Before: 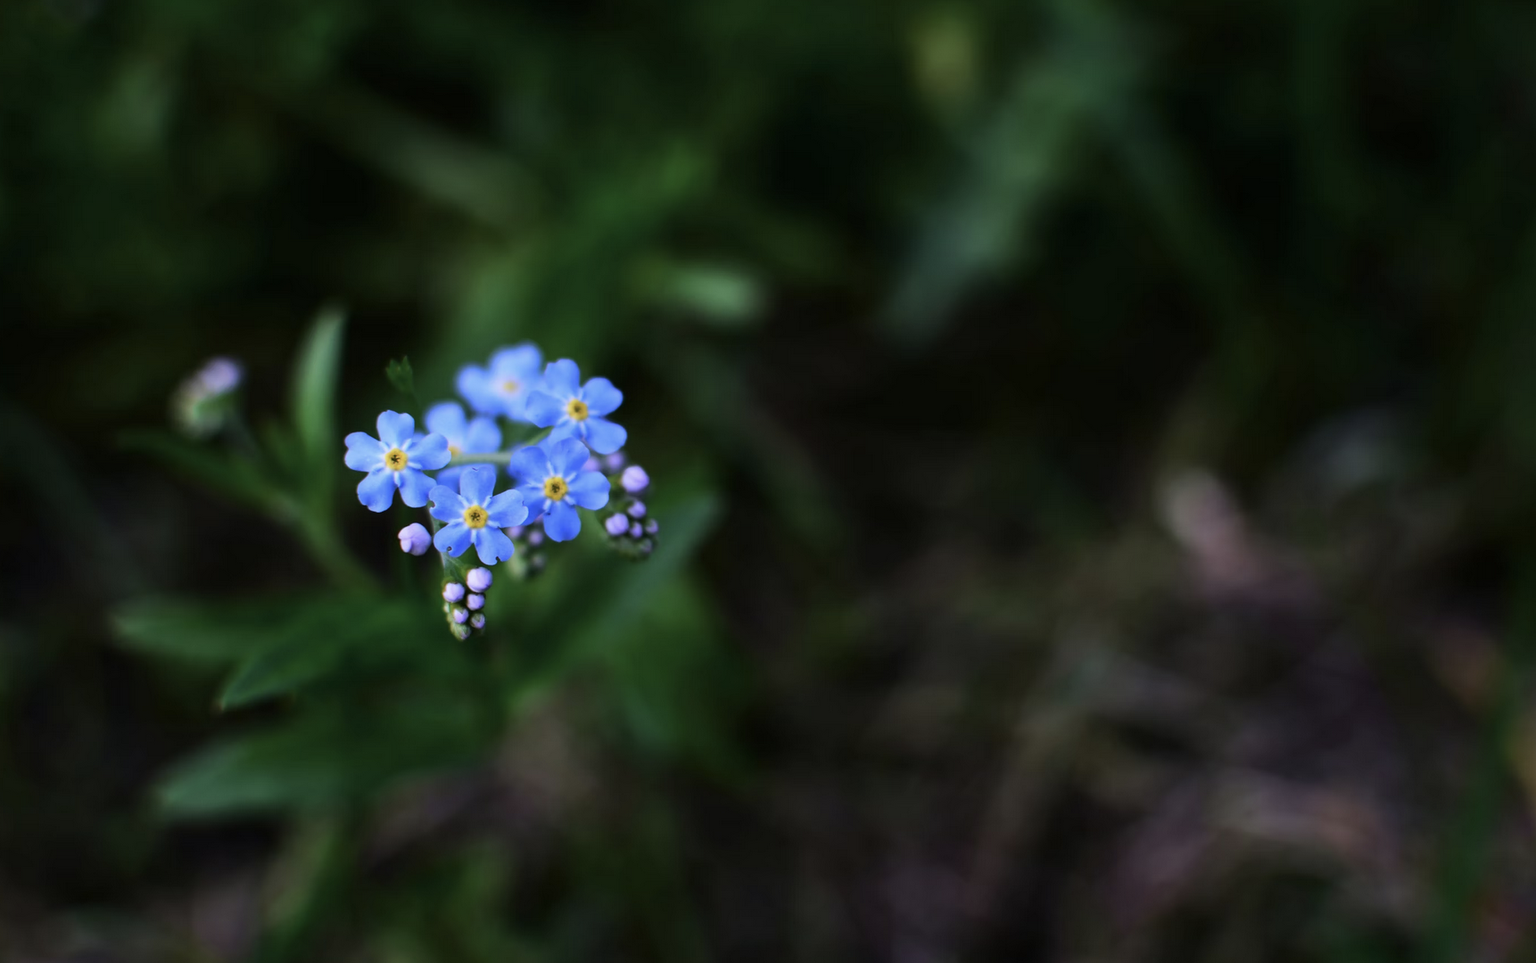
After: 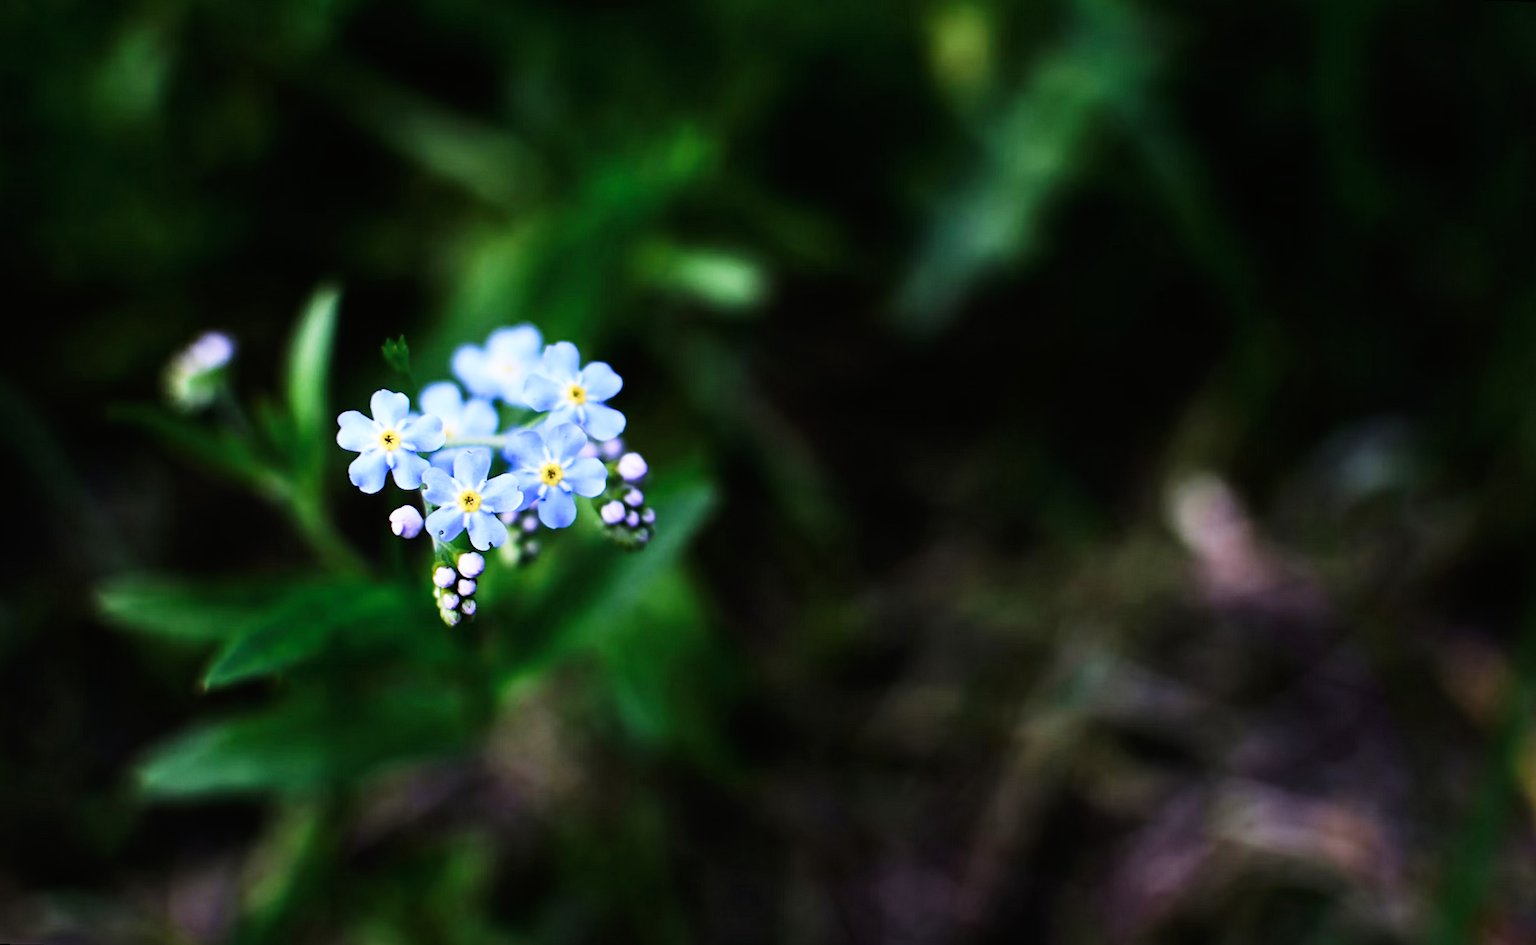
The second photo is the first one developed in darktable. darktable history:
rotate and perspective: rotation 1.57°, crop left 0.018, crop right 0.982, crop top 0.039, crop bottom 0.961
base curve: curves: ch0 [(0, 0) (0.007, 0.004) (0.027, 0.03) (0.046, 0.07) (0.207, 0.54) (0.442, 0.872) (0.673, 0.972) (1, 1)], preserve colors none
sharpen: amount 0.2
